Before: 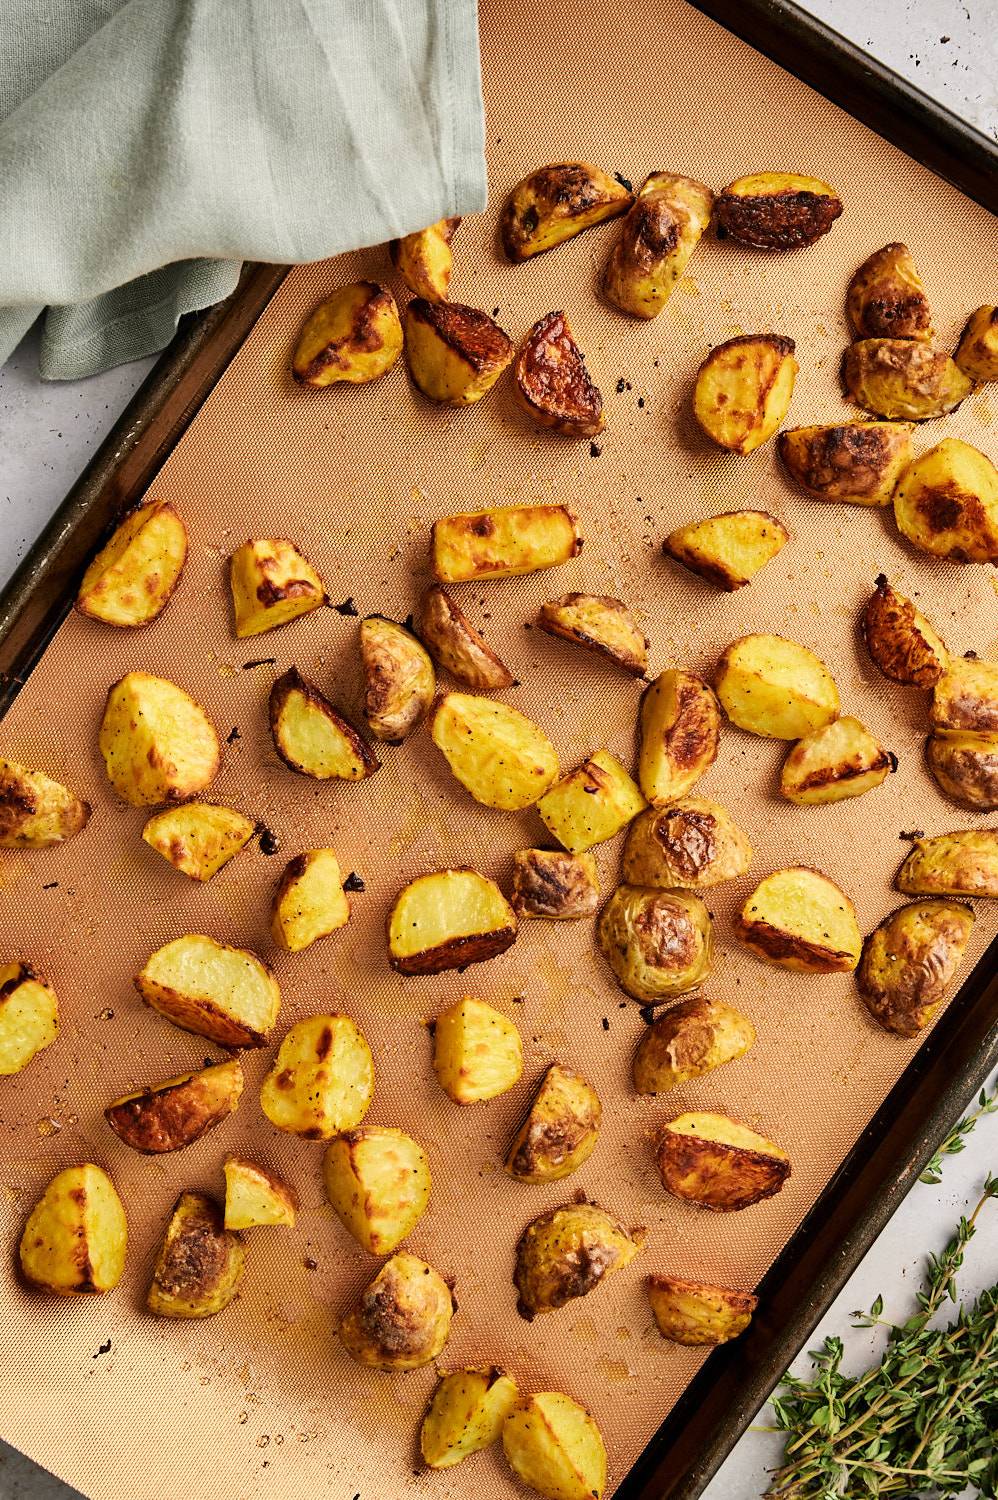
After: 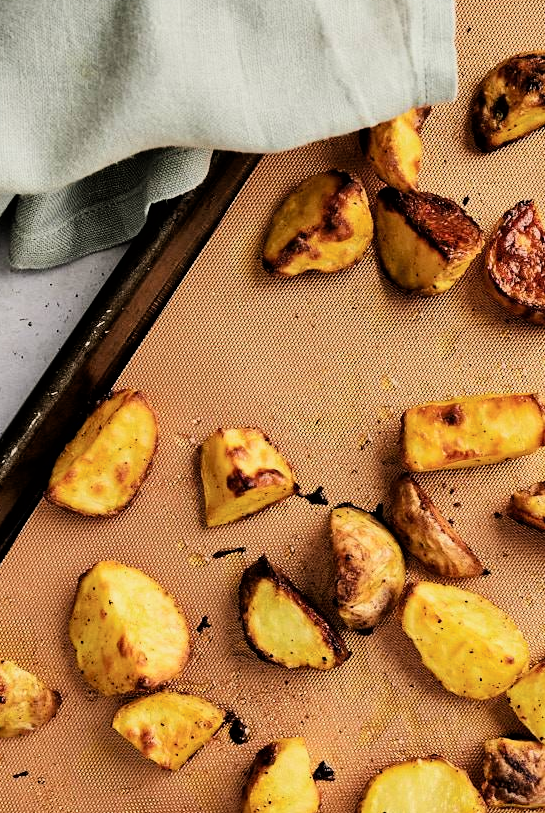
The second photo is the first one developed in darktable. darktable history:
crop and rotate: left 3.067%, top 7.468%, right 42.311%, bottom 38.296%
filmic rgb: black relative exposure -16 EV, white relative exposure 6.3 EV, hardness 5.08, contrast 1.35, color science v6 (2022)
